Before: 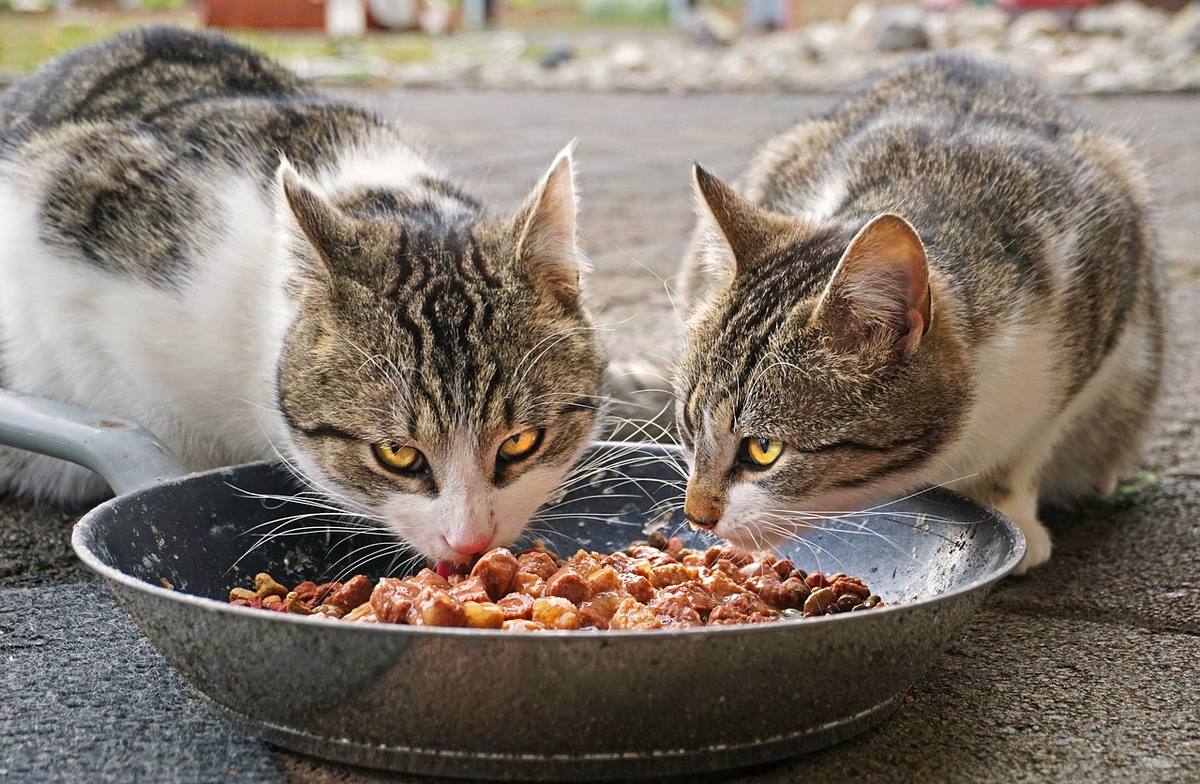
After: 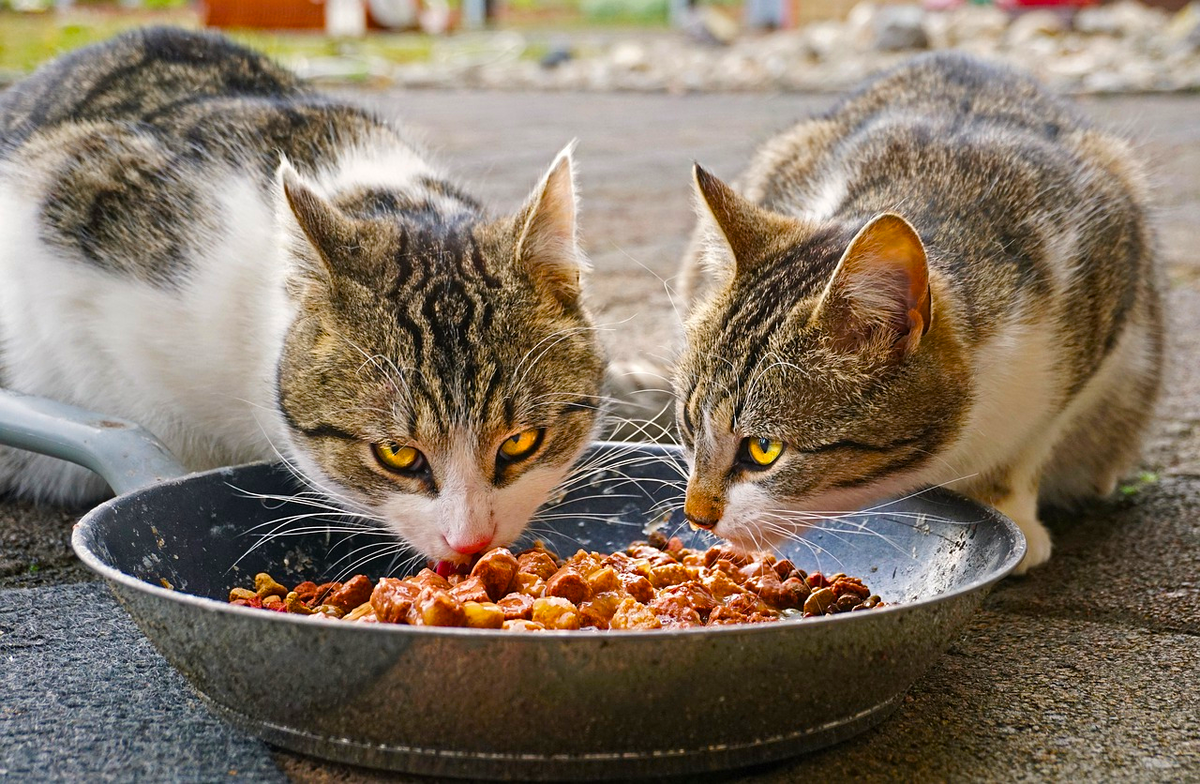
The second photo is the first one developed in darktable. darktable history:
color balance rgb: shadows lift › luminance -9.473%, perceptual saturation grading › global saturation 37.183%, perceptual saturation grading › shadows 35.875%
